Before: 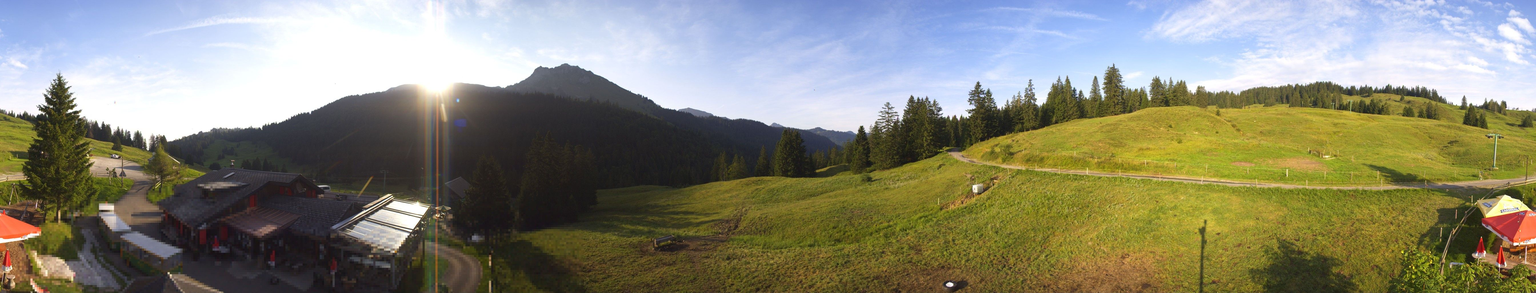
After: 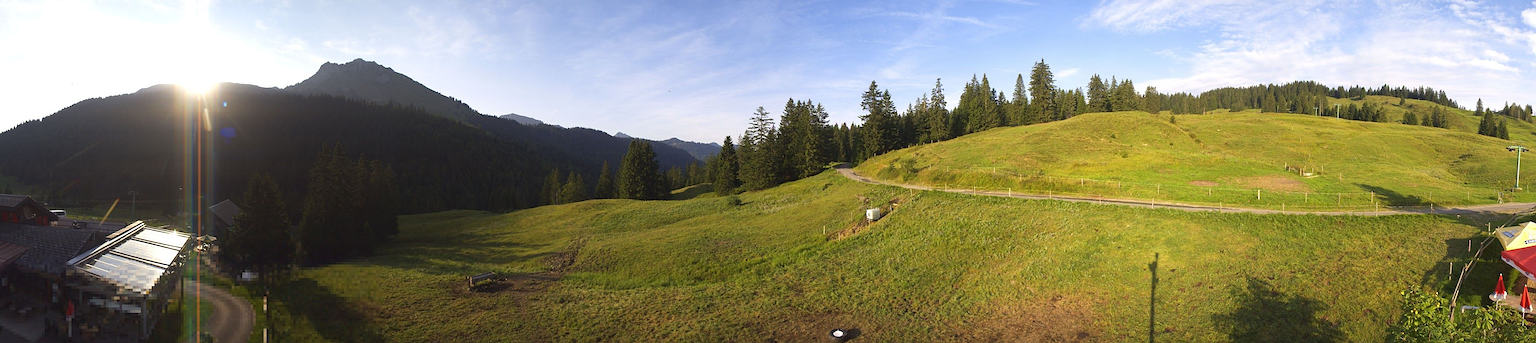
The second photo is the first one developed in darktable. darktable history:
sharpen: on, module defaults
crop and rotate: left 18.093%, top 5.806%, right 1.696%
tone equalizer: smoothing diameter 2.04%, edges refinement/feathering 24.55, mask exposure compensation -1.57 EV, filter diffusion 5
